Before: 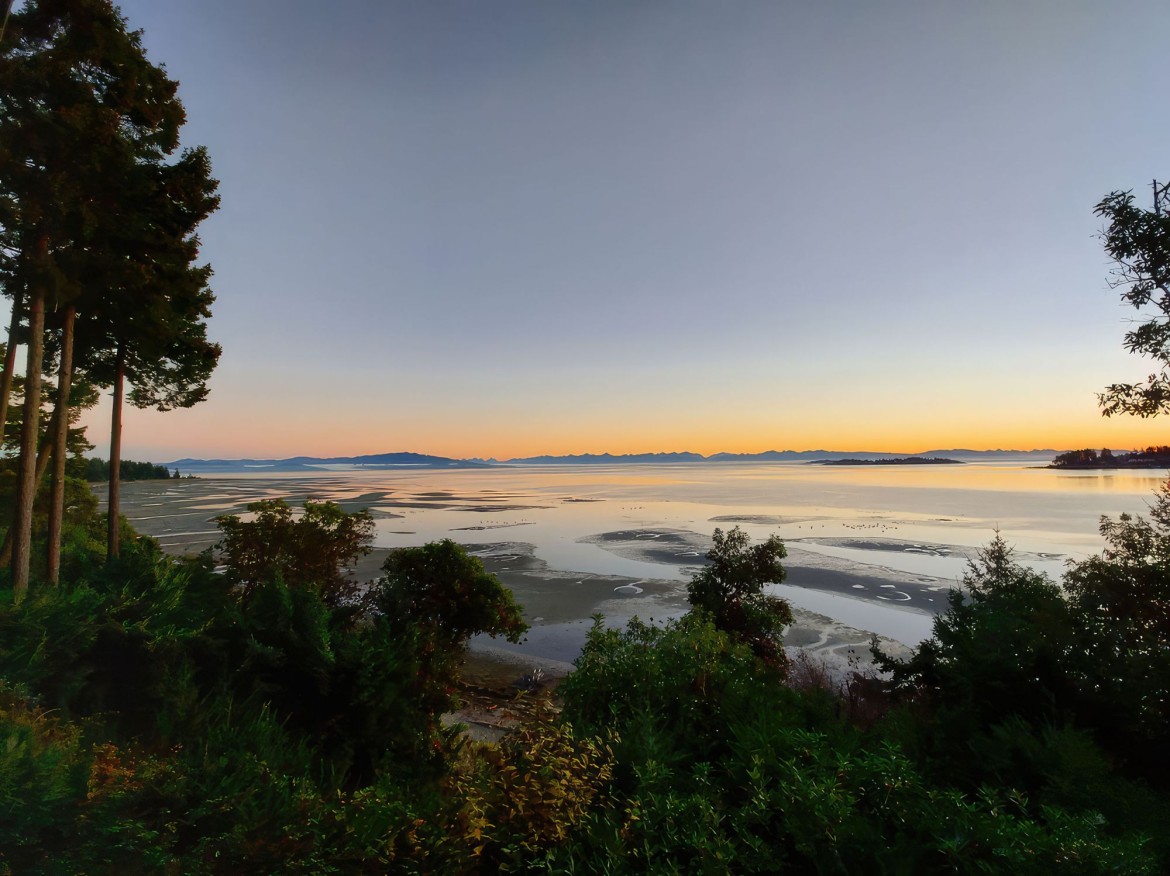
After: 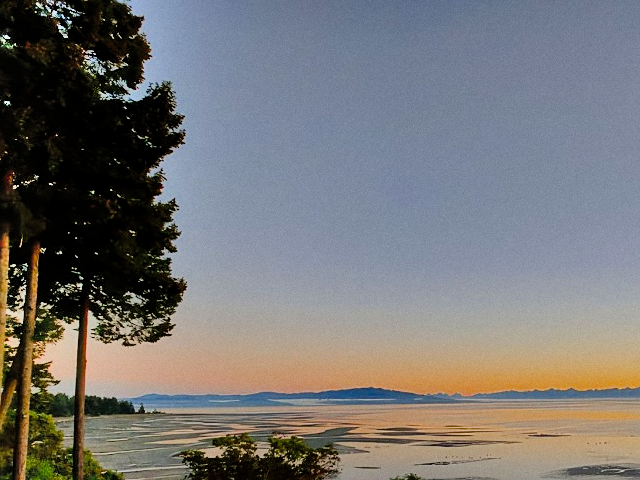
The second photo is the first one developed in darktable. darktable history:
shadows and highlights: shadows 75, highlights -25, soften with gaussian
sharpen: radius 1.967
grain: coarseness 0.09 ISO, strength 16.61%
tone equalizer: on, module defaults
crop and rotate: left 3.047%, top 7.509%, right 42.236%, bottom 37.598%
filmic rgb: black relative exposure -8.79 EV, white relative exposure 4.98 EV, threshold 6 EV, target black luminance 0%, hardness 3.77, latitude 66.34%, contrast 0.822, highlights saturation mix 10%, shadows ↔ highlights balance 20%, add noise in highlights 0.1, color science v4 (2020), iterations of high-quality reconstruction 0, type of noise poissonian, enable highlight reconstruction true
